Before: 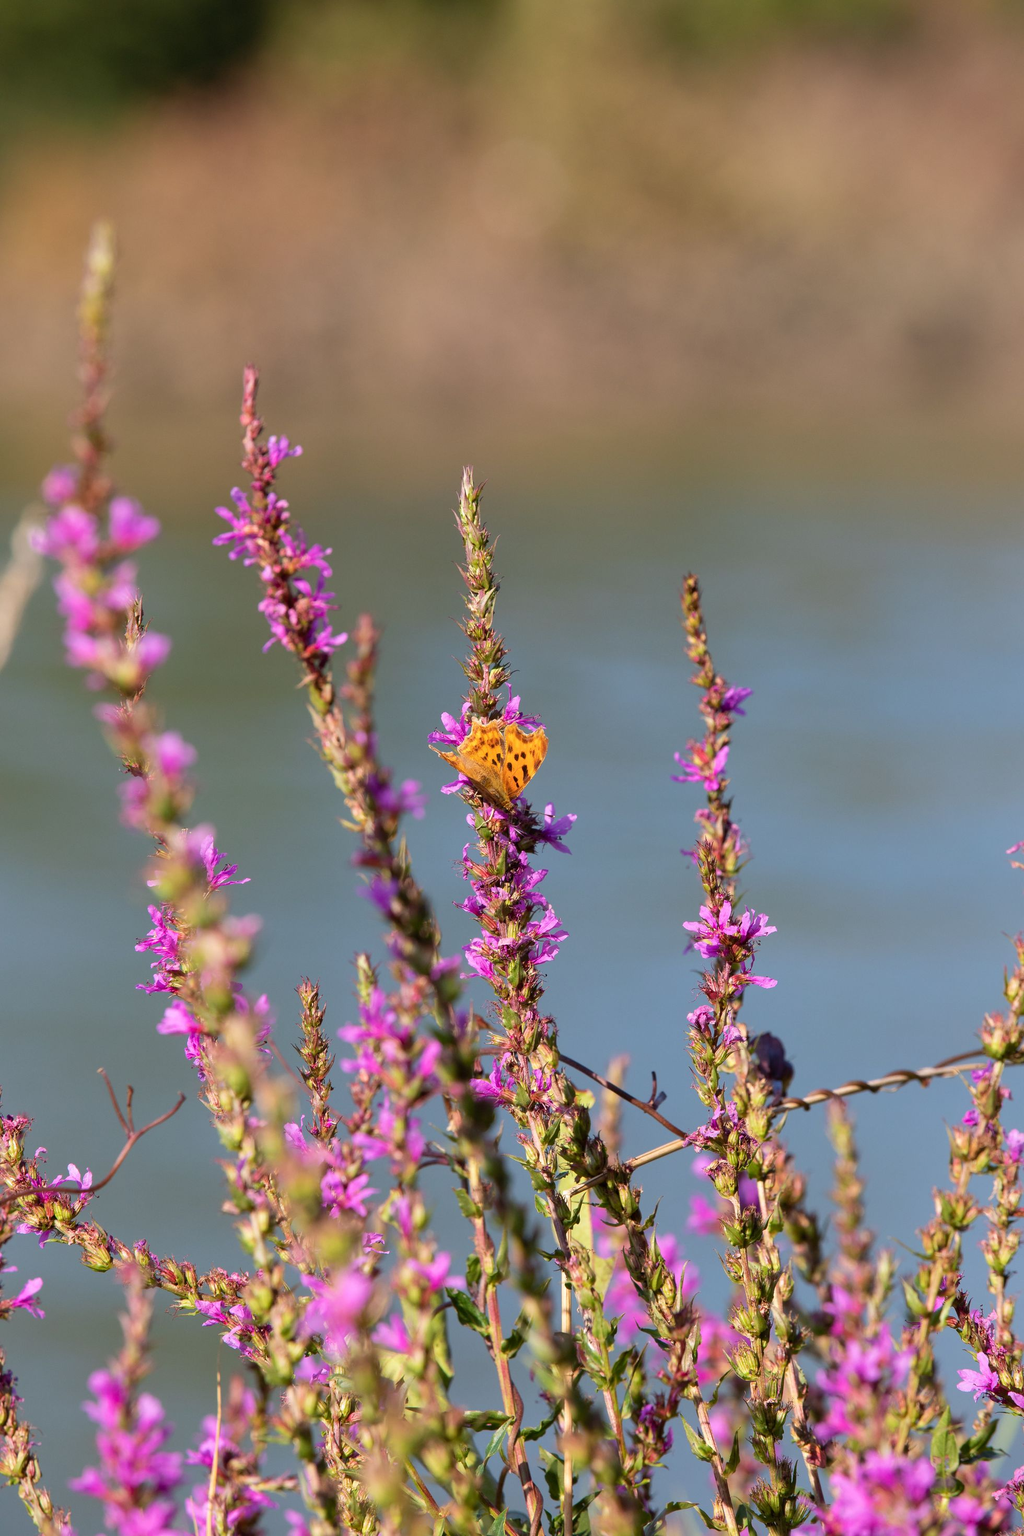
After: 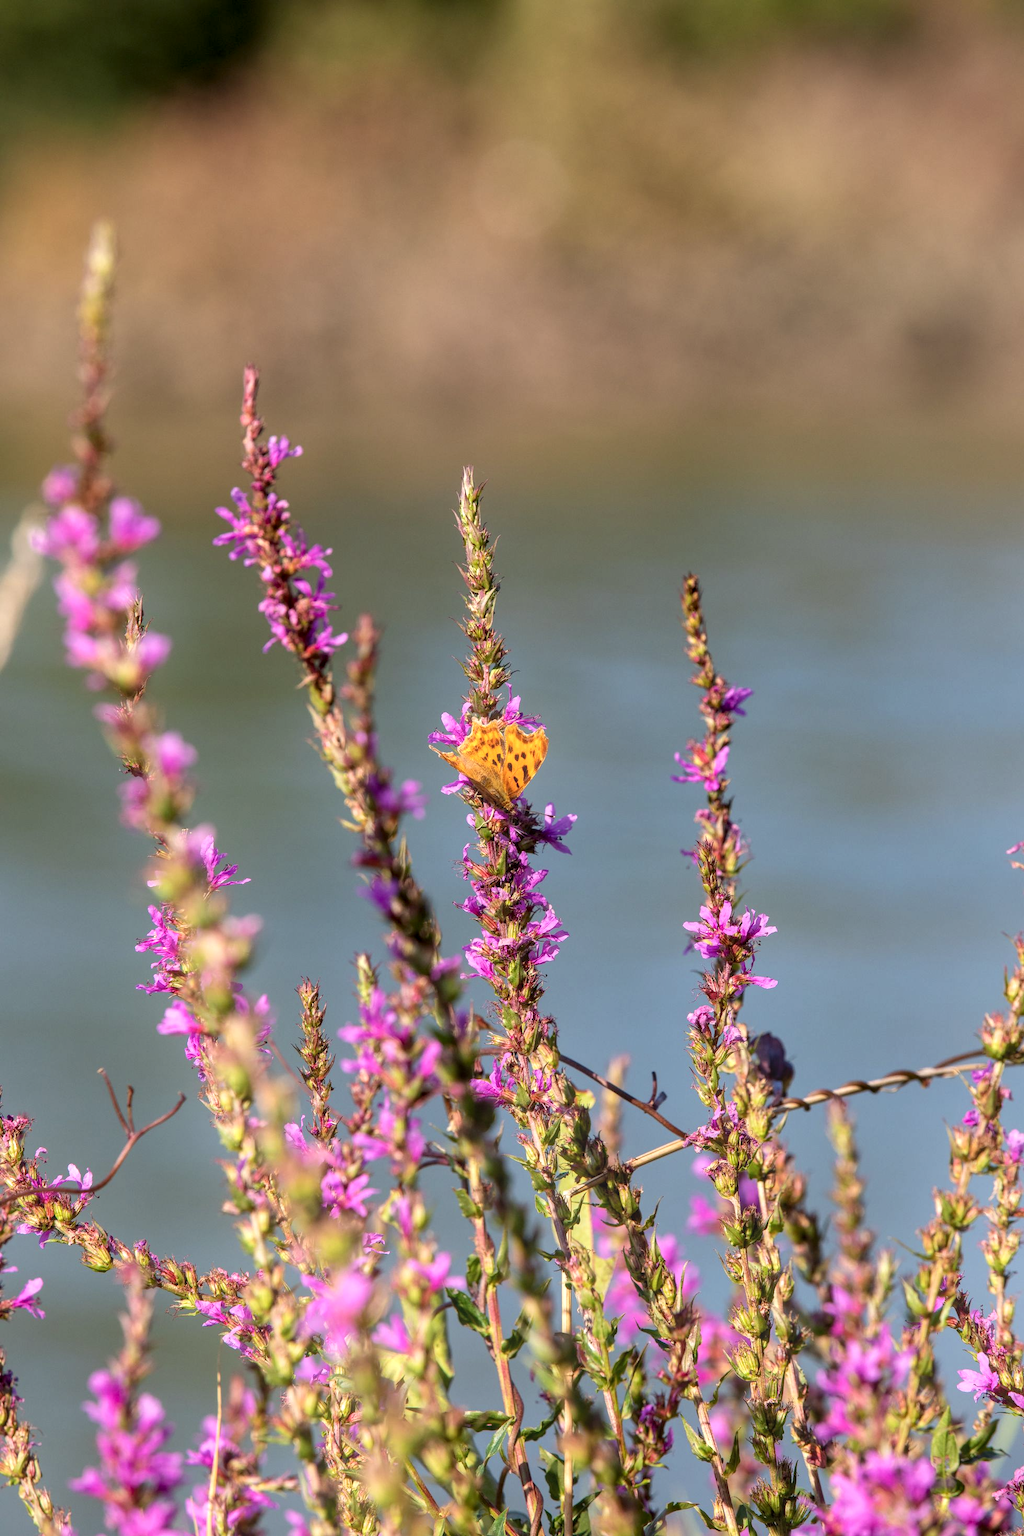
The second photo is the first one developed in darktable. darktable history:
bloom: on, module defaults
color correction: highlights b* 3
local contrast: highlights 61%, detail 143%, midtone range 0.428
